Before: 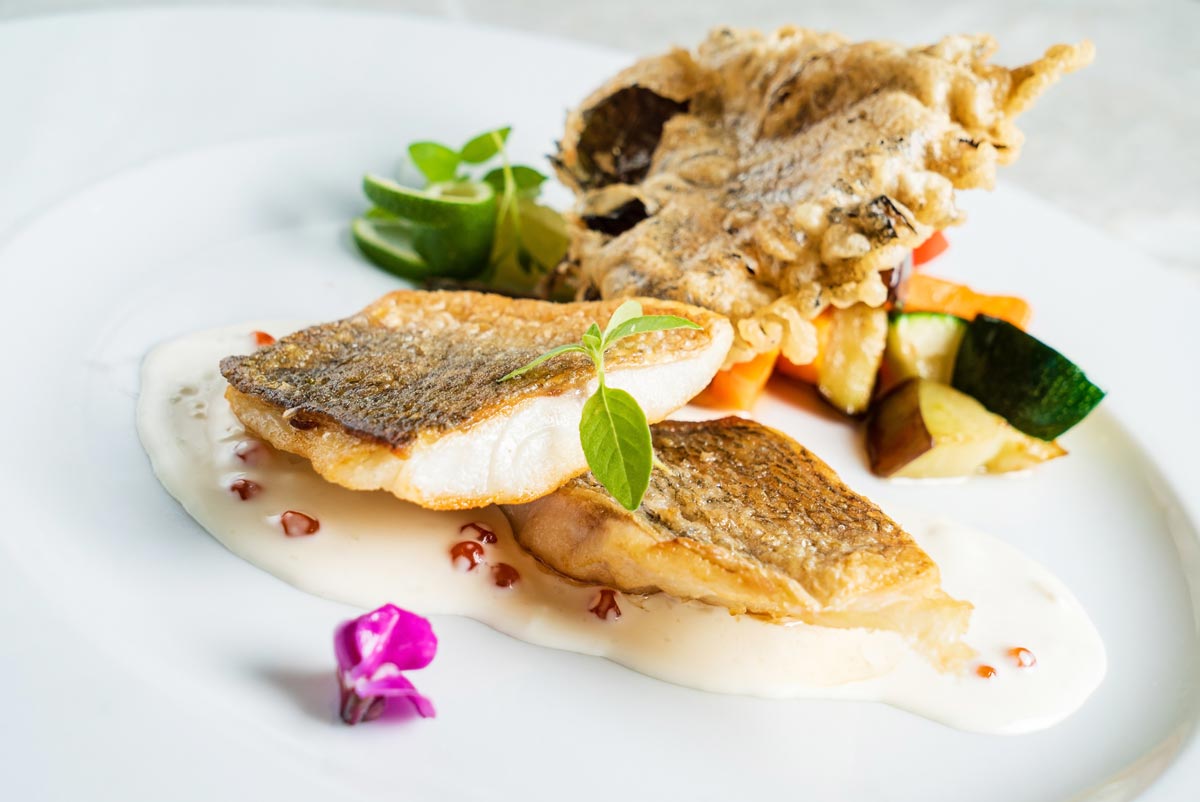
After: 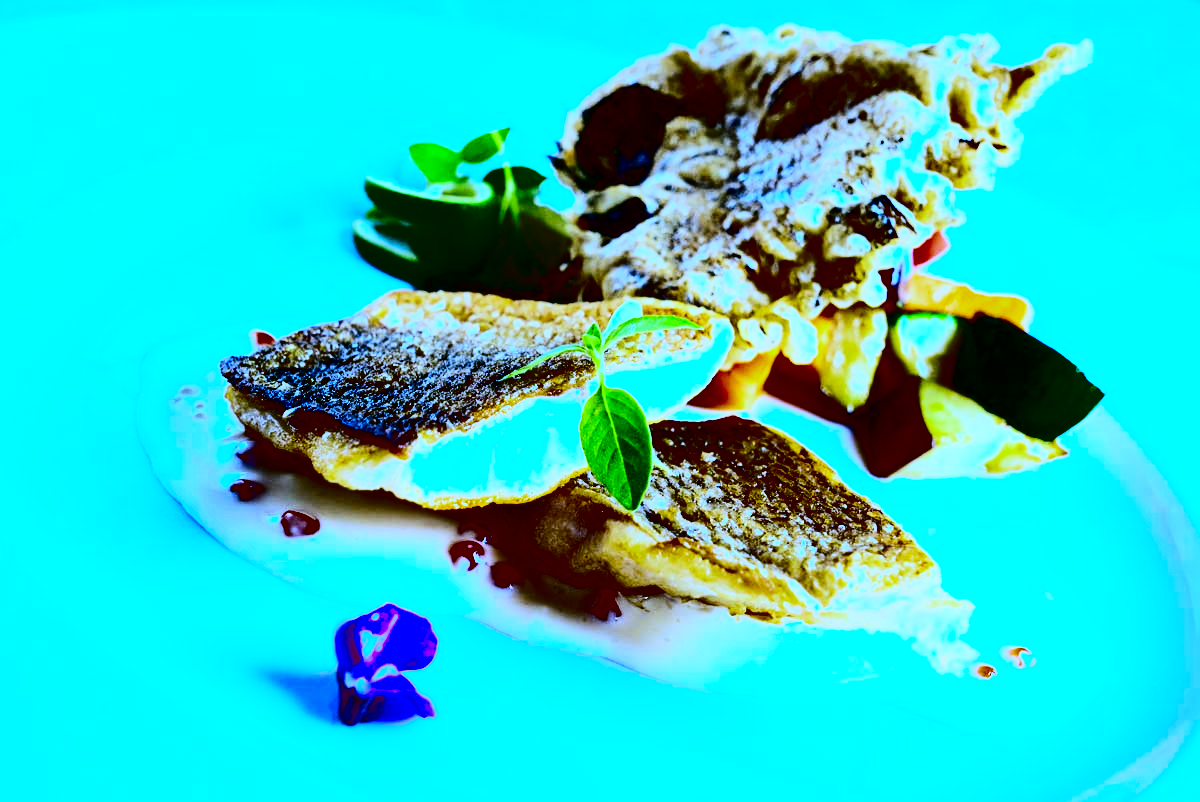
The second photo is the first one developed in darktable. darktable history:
white balance: red 0.766, blue 1.537
contrast brightness saturation: contrast 0.77, brightness -1, saturation 1
